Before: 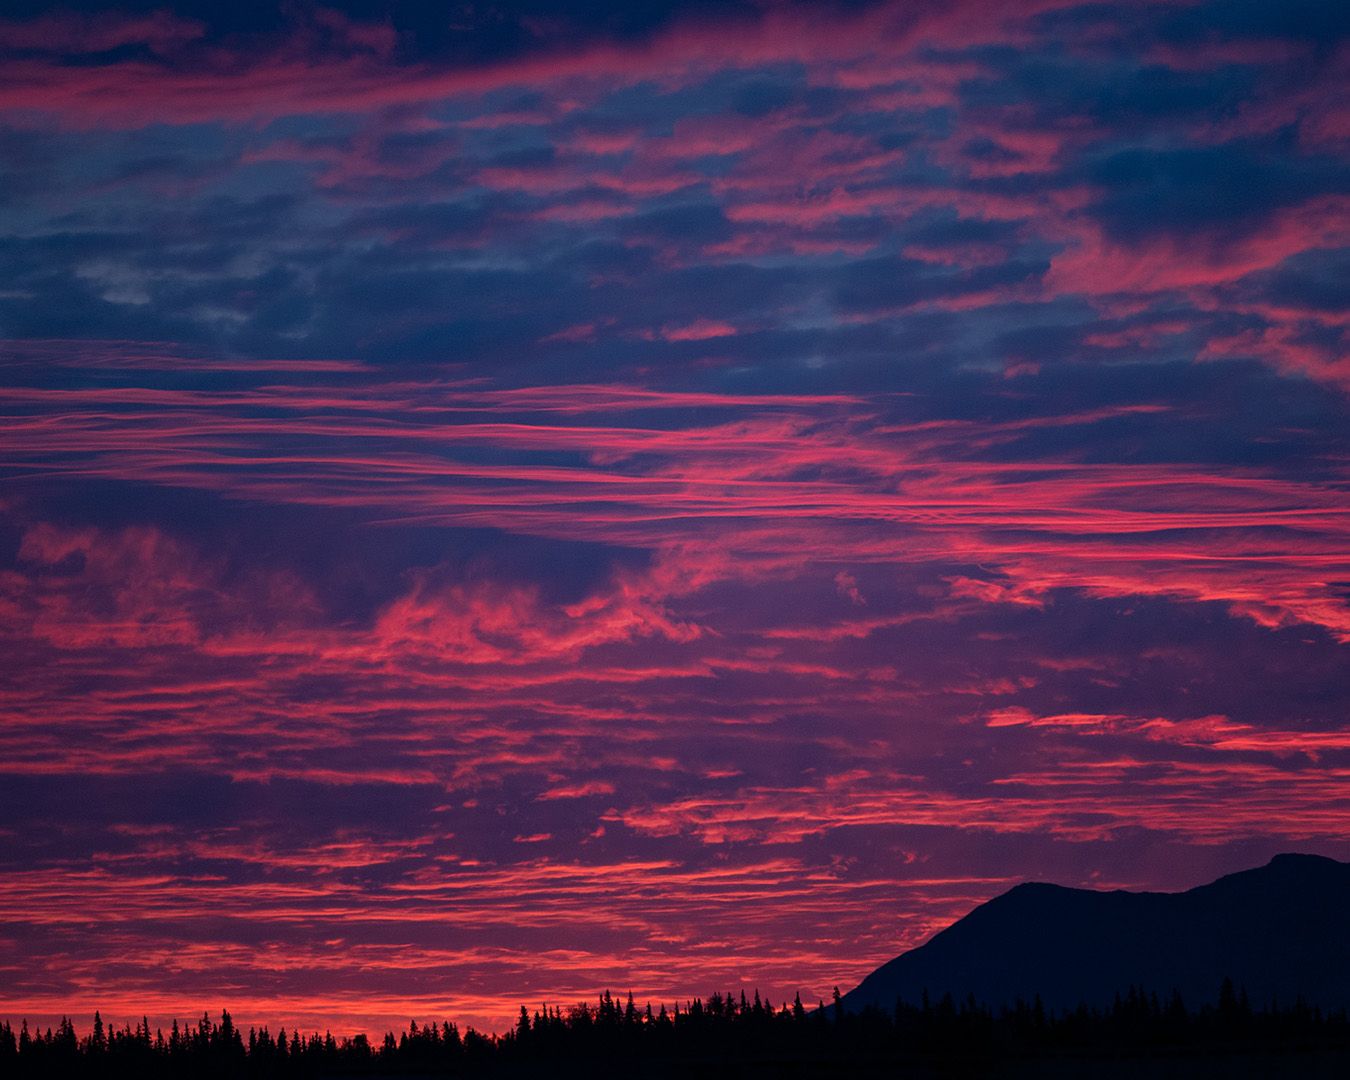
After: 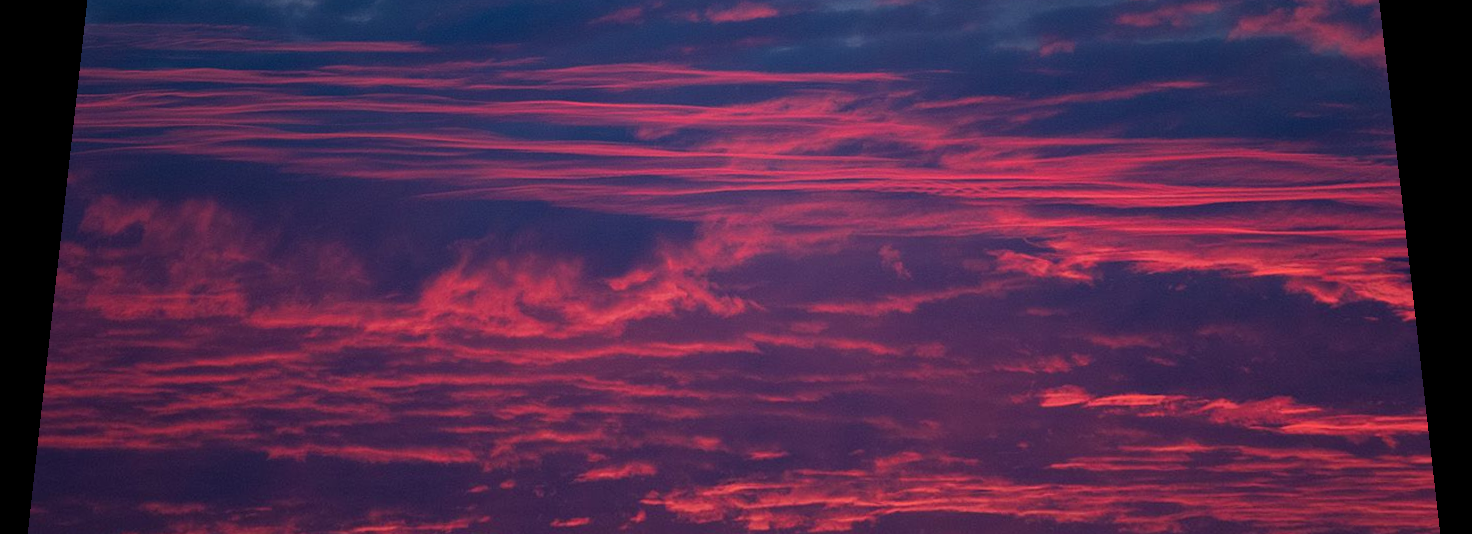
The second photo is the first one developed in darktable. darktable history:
crop and rotate: top 26.056%, bottom 25.543%
rotate and perspective: rotation 0.128°, lens shift (vertical) -0.181, lens shift (horizontal) -0.044, shear 0.001, automatic cropping off
